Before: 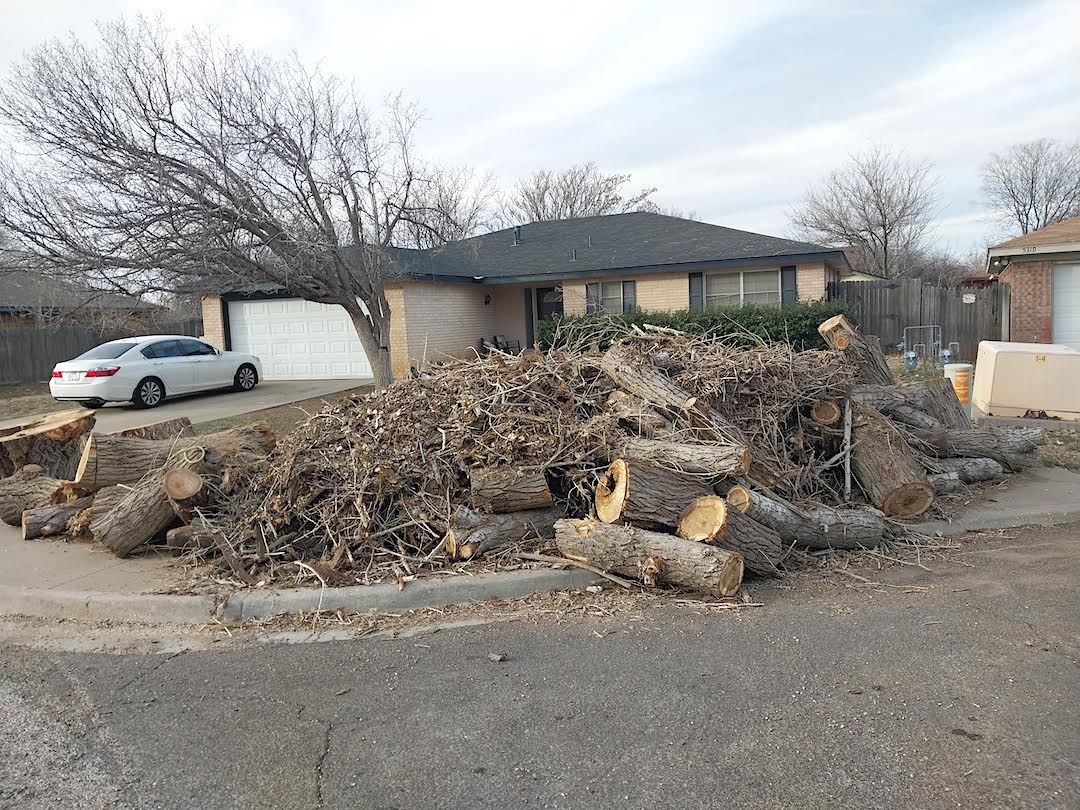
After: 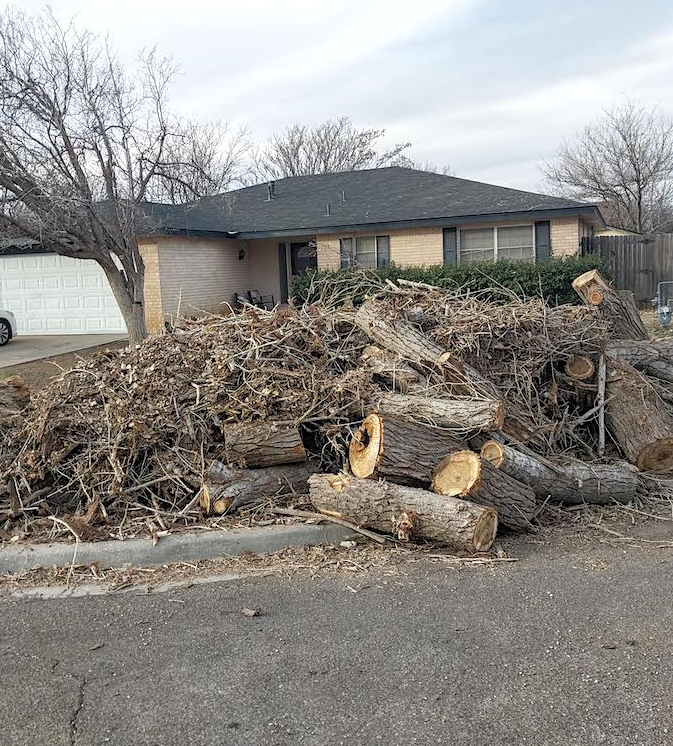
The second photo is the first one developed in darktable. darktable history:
tone equalizer: on, module defaults
crop and rotate: left 22.918%, top 5.629%, right 14.711%, bottom 2.247%
local contrast: on, module defaults
